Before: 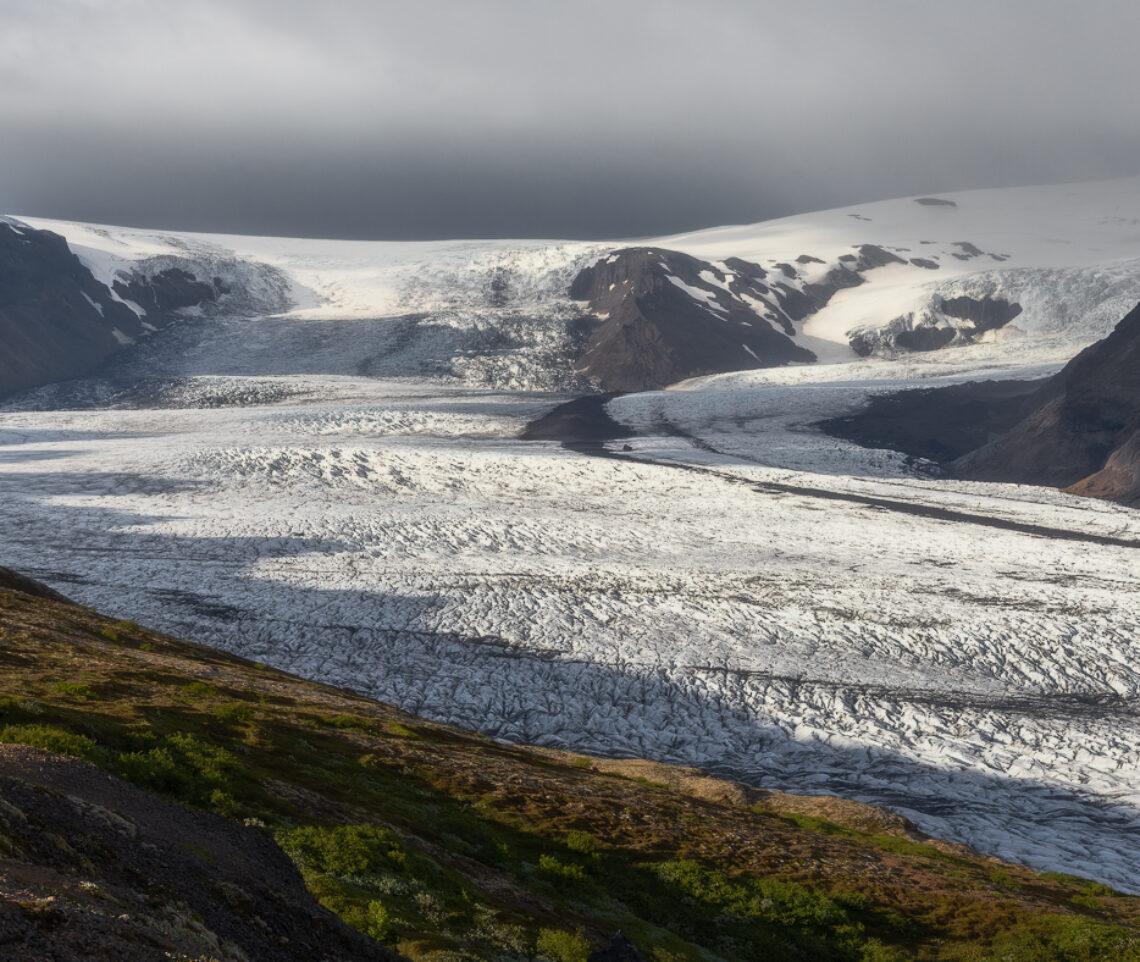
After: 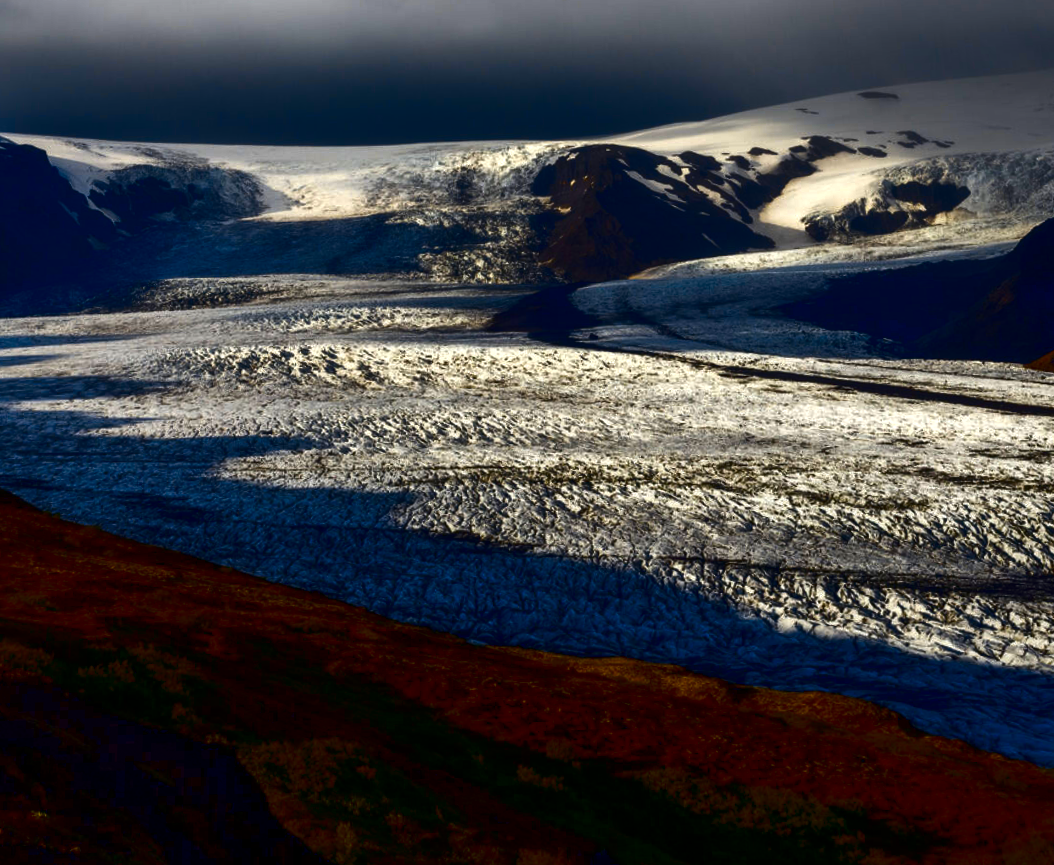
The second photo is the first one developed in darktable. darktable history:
crop and rotate: top 6.25%
exposure: black level correction 0.005, exposure 0.286 EV, compensate highlight preservation false
rotate and perspective: rotation -1.68°, lens shift (vertical) -0.146, crop left 0.049, crop right 0.912, crop top 0.032, crop bottom 0.96
contrast brightness saturation: brightness -1, saturation 1
vignetting: brightness -0.233, saturation 0.141
color contrast: green-magenta contrast 0.85, blue-yellow contrast 1.25, unbound 0
